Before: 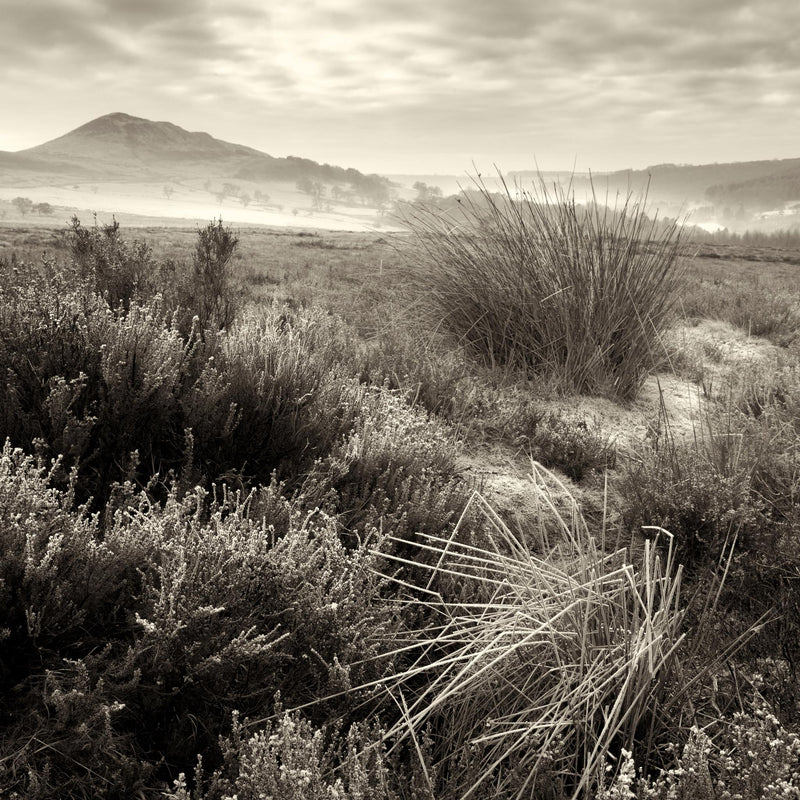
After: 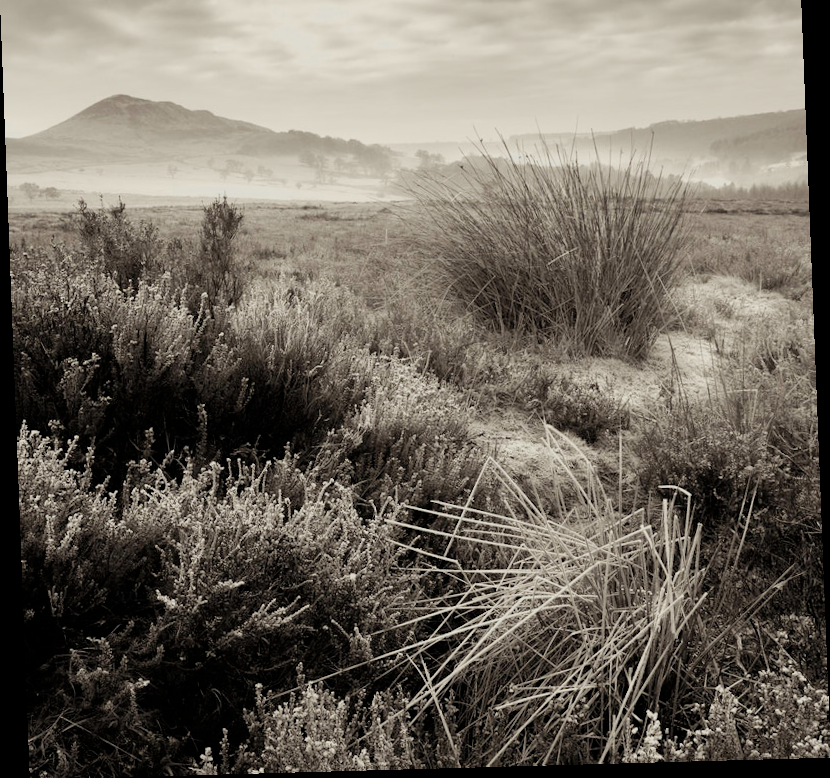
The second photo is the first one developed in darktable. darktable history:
crop and rotate: top 6.25%
filmic rgb: hardness 4.17, contrast 0.921
rotate and perspective: rotation -2.22°, lens shift (horizontal) -0.022, automatic cropping off
color zones: curves: ch0 [(0.018, 0.548) (0.197, 0.654) (0.425, 0.447) (0.605, 0.658) (0.732, 0.579)]; ch1 [(0.105, 0.531) (0.224, 0.531) (0.386, 0.39) (0.618, 0.456) (0.732, 0.456) (0.956, 0.421)]; ch2 [(0.039, 0.583) (0.215, 0.465) (0.399, 0.544) (0.465, 0.548) (0.614, 0.447) (0.724, 0.43) (0.882, 0.623) (0.956, 0.632)]
